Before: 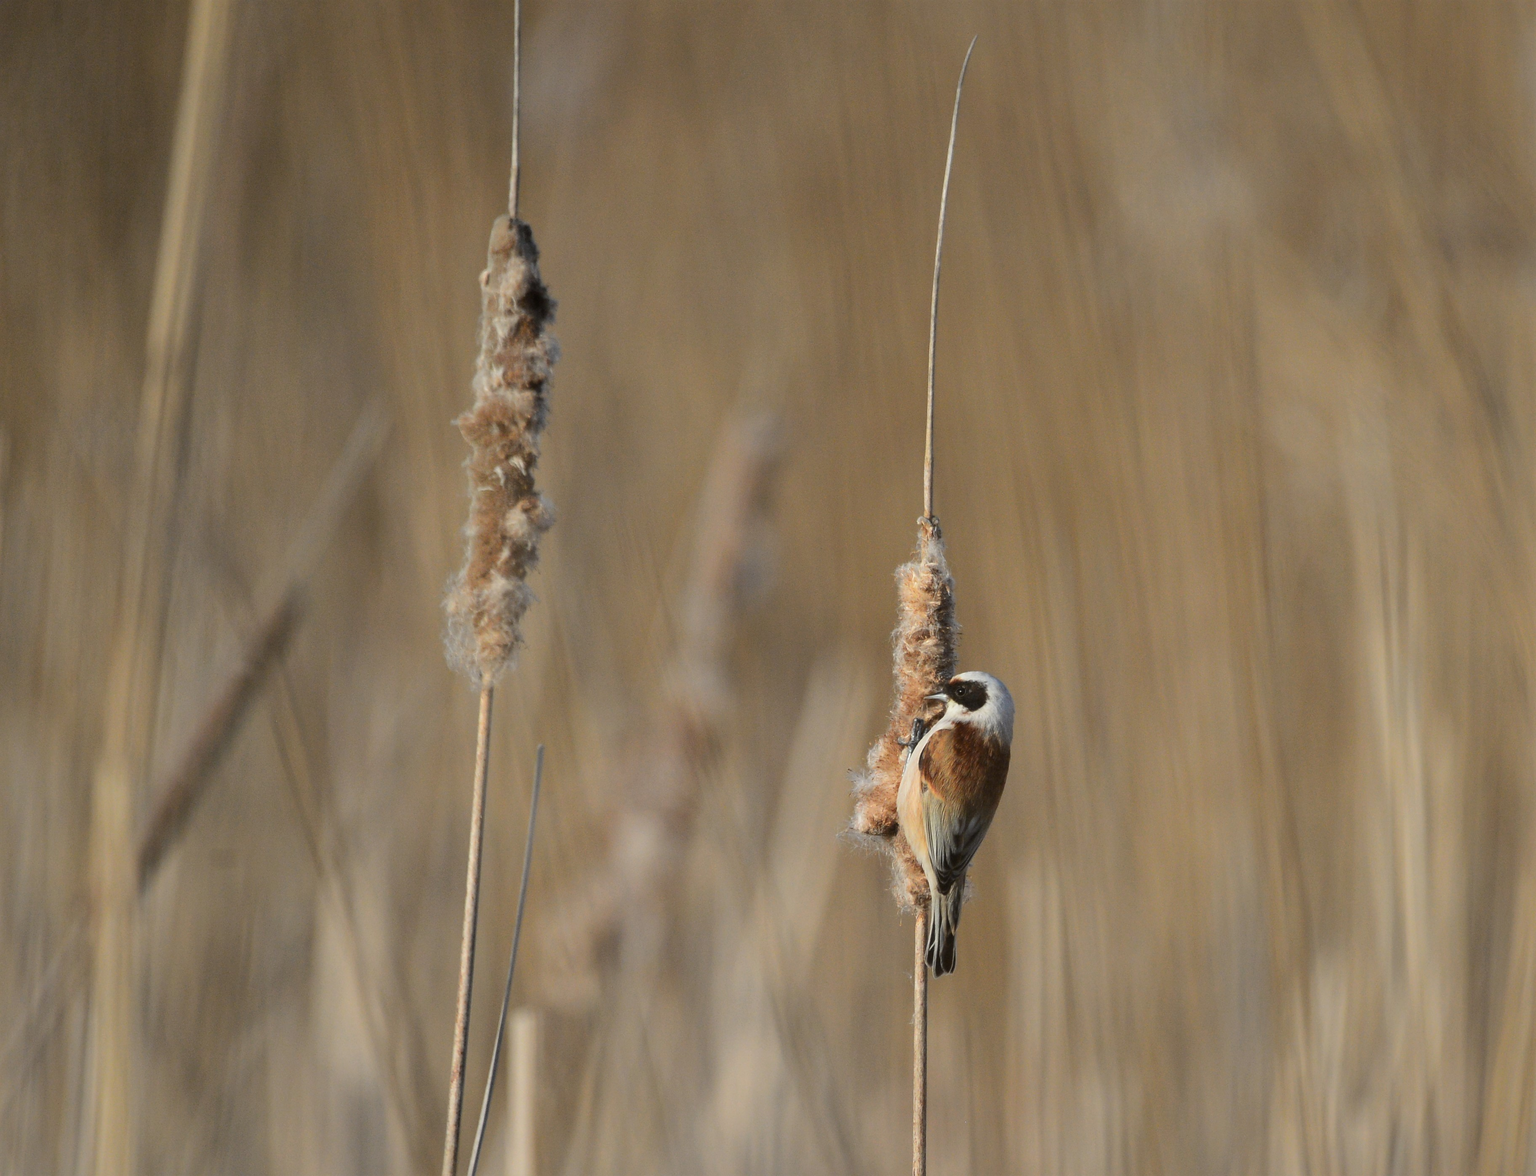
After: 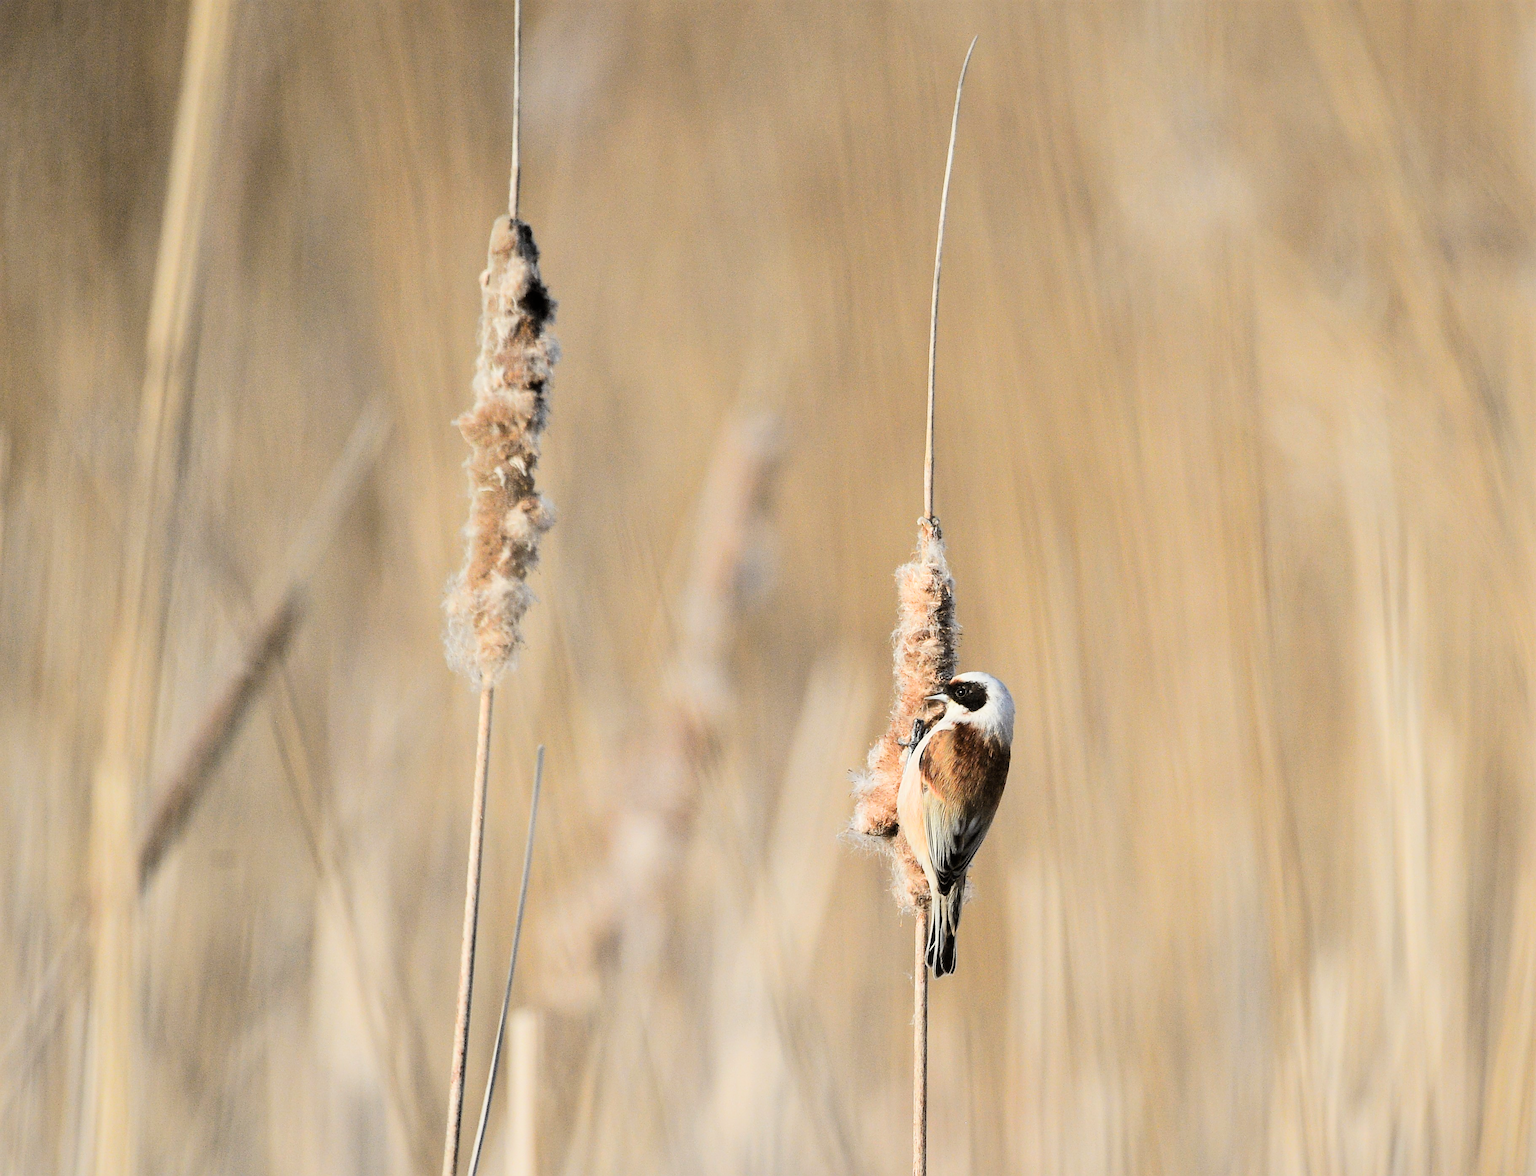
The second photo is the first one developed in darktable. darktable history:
sharpen: on, module defaults
exposure: black level correction 0, exposure 1.105 EV, compensate exposure bias true, compensate highlight preservation false
filmic rgb: black relative exposure -5 EV, white relative exposure 3.99 EV, hardness 2.89, contrast 1.384, iterations of high-quality reconstruction 0
